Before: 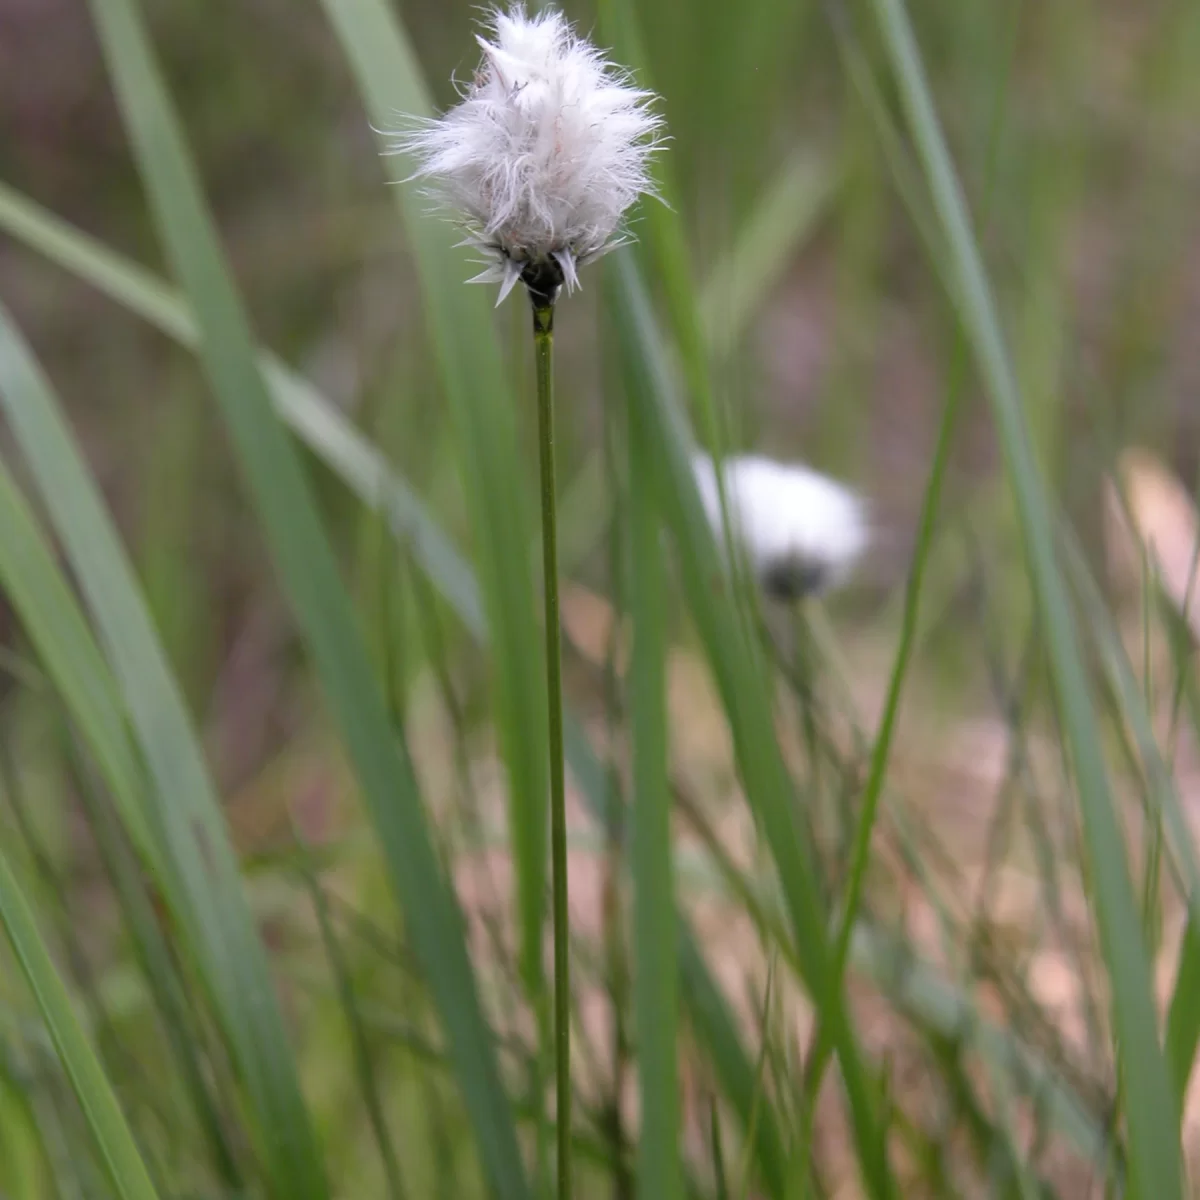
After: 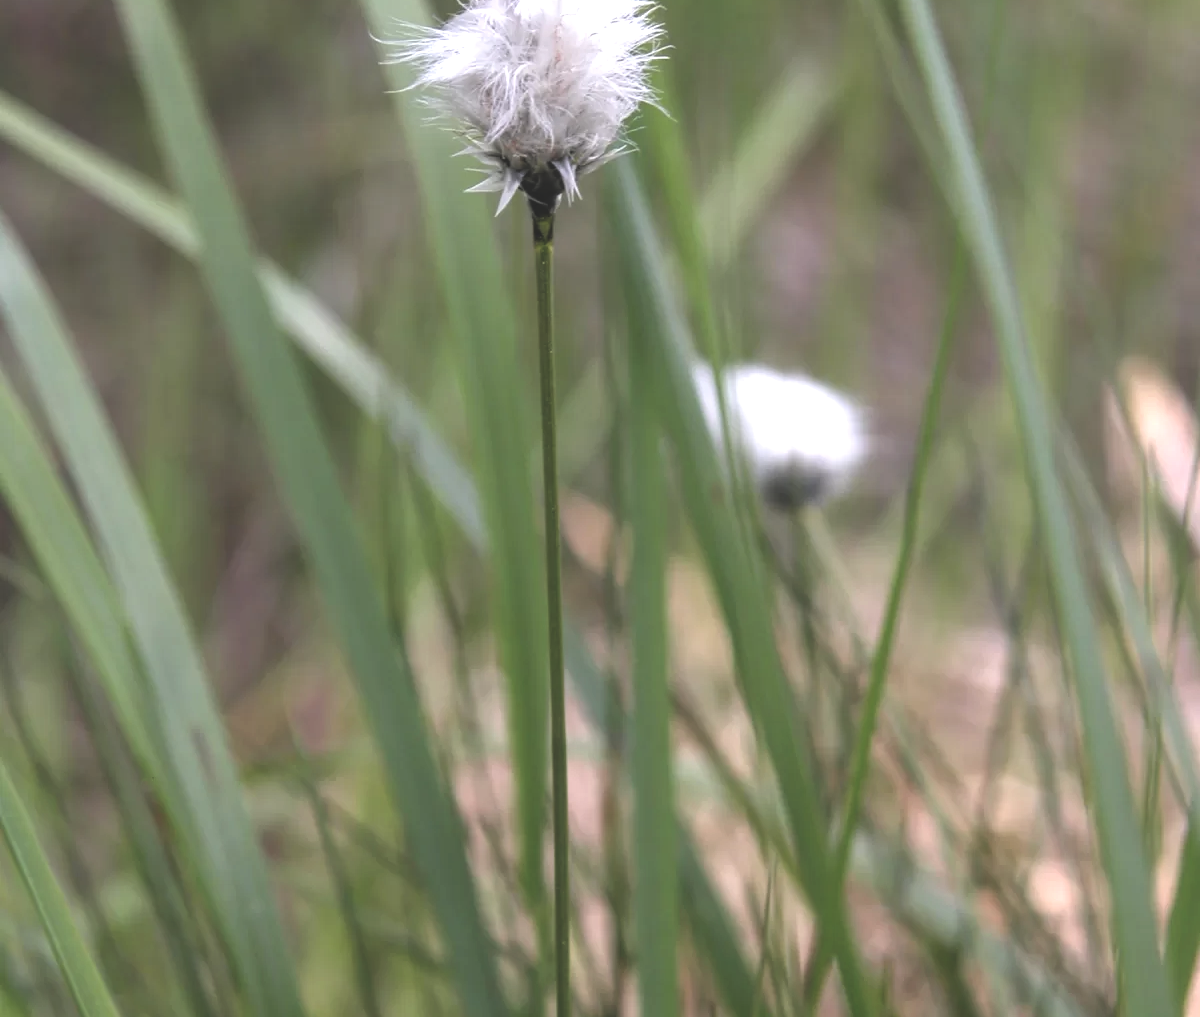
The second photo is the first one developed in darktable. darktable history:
crop: top 7.616%, bottom 7.569%
local contrast: detail 130%
levels: levels [0.062, 0.494, 0.925]
exposure: black level correction -0.039, exposure 0.065 EV, compensate exposure bias true, compensate highlight preservation false
